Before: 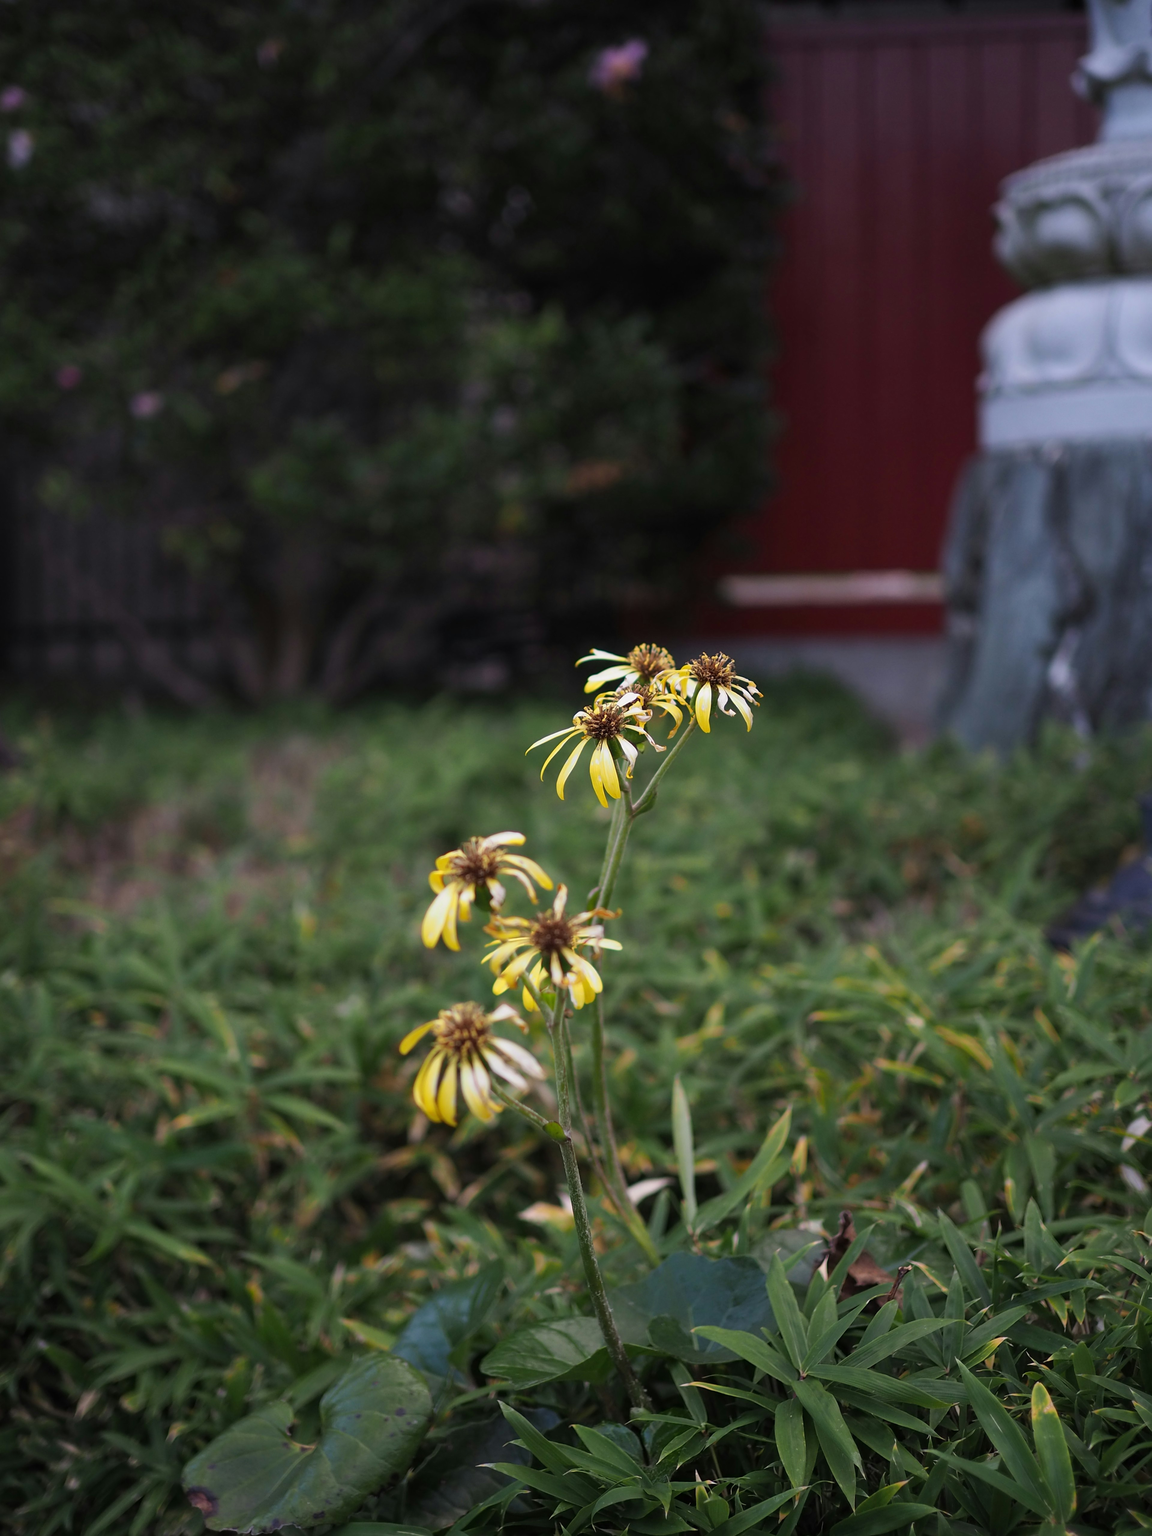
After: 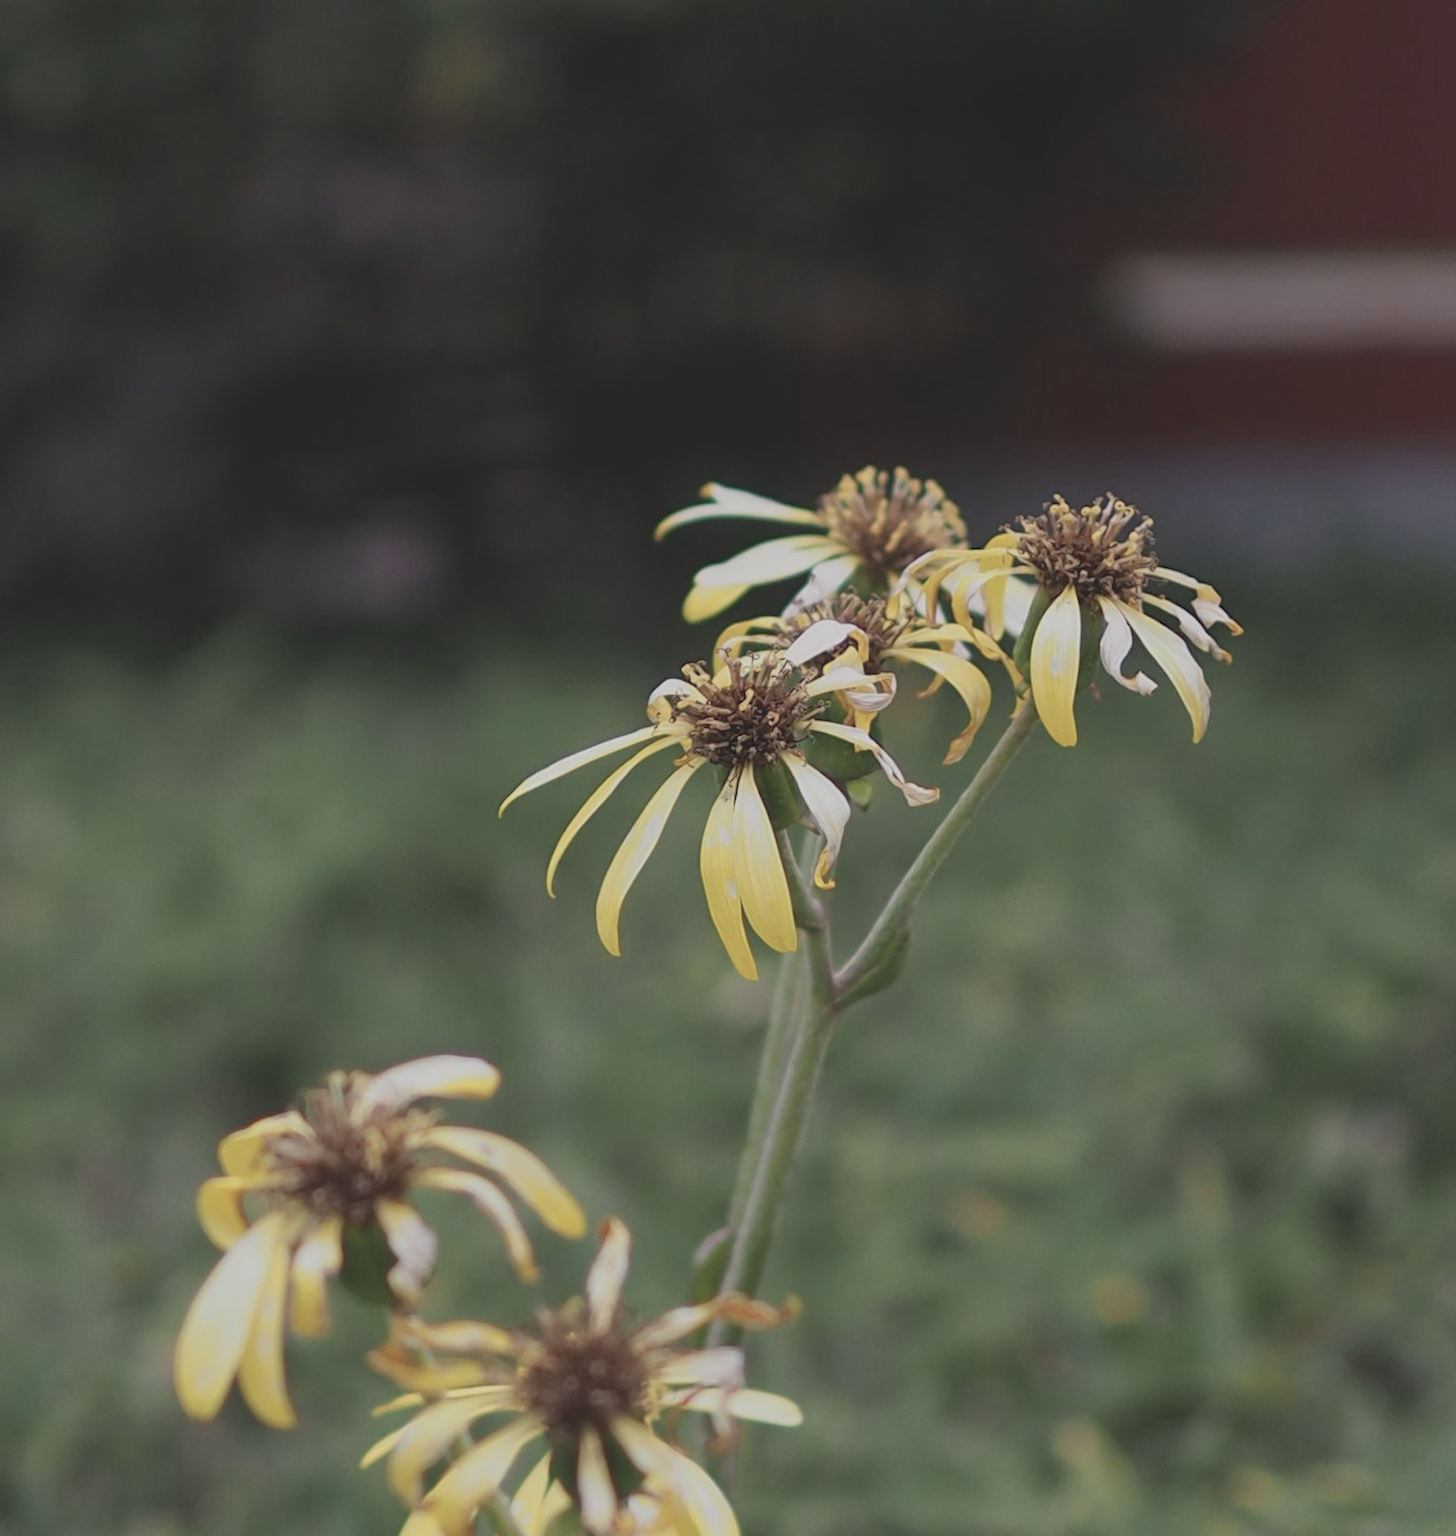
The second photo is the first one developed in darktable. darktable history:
tone equalizer: -8 EV -0.002 EV, -7 EV 0.005 EV, -6 EV -0.009 EV, -5 EV 0.011 EV, -4 EV -0.012 EV, -3 EV 0.007 EV, -2 EV -0.062 EV, -1 EV -0.293 EV, +0 EV -0.582 EV, smoothing diameter 2%, edges refinement/feathering 20, mask exposure compensation -1.57 EV, filter diffusion 5
crop: left 31.751%, top 32.172%, right 27.8%, bottom 35.83%
contrast brightness saturation: contrast -0.26, saturation -0.43
